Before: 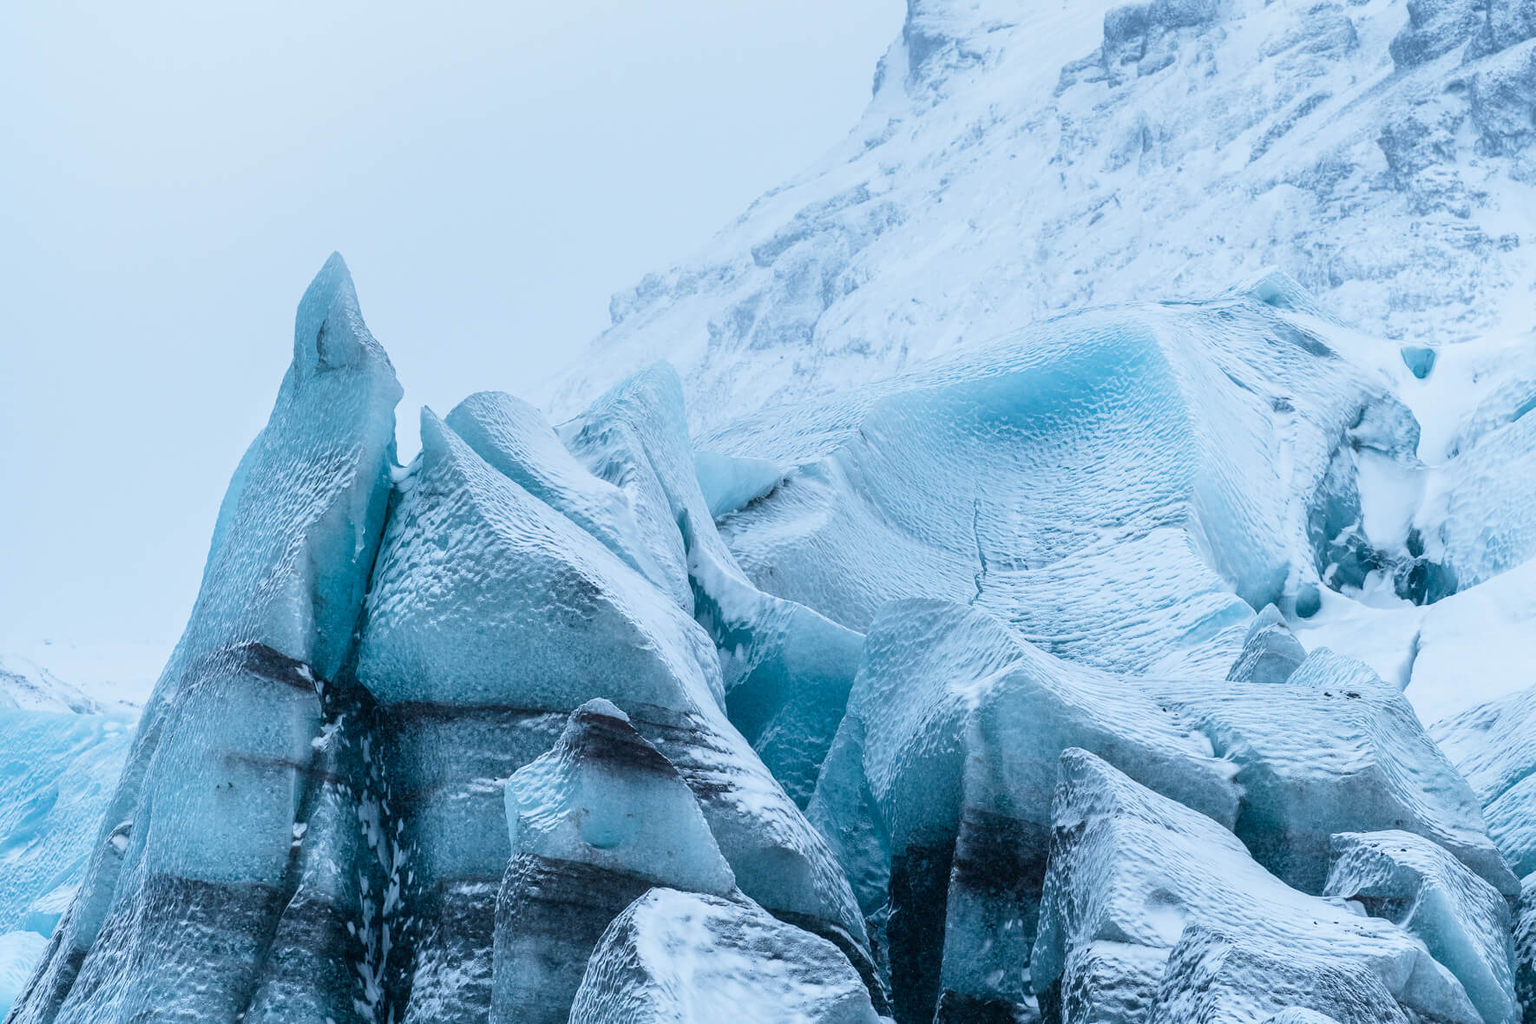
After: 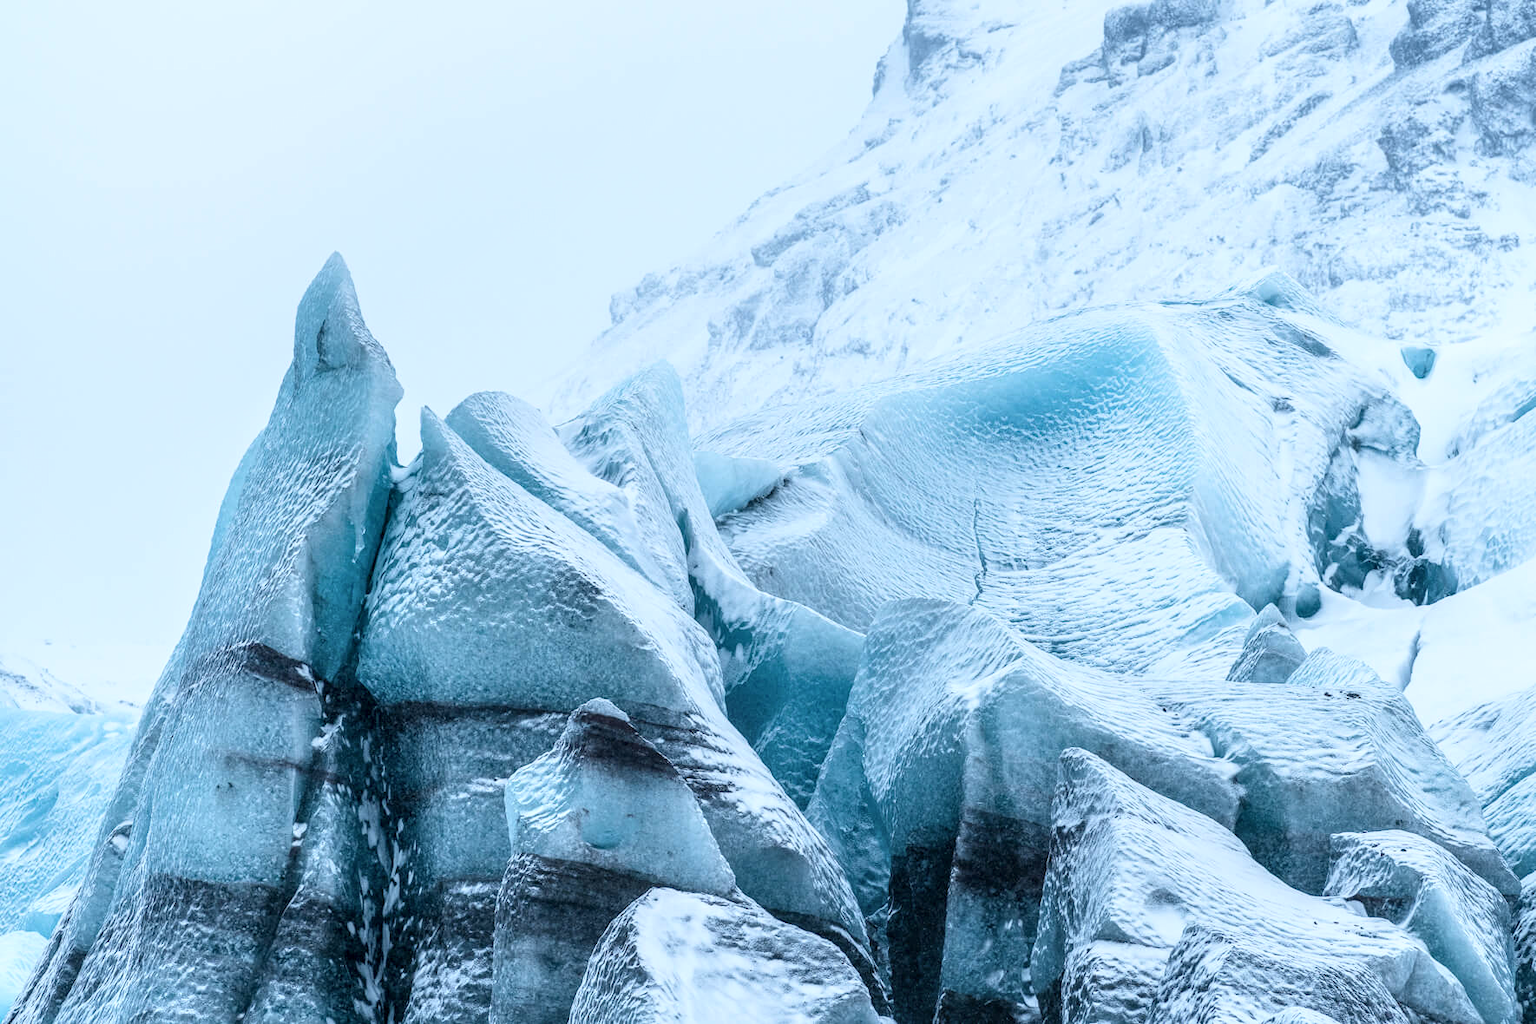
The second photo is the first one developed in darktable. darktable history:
local contrast: on, module defaults
base curve: curves: ch0 [(0, 0) (0.666, 0.806) (1, 1)]
contrast brightness saturation: saturation -0.1
